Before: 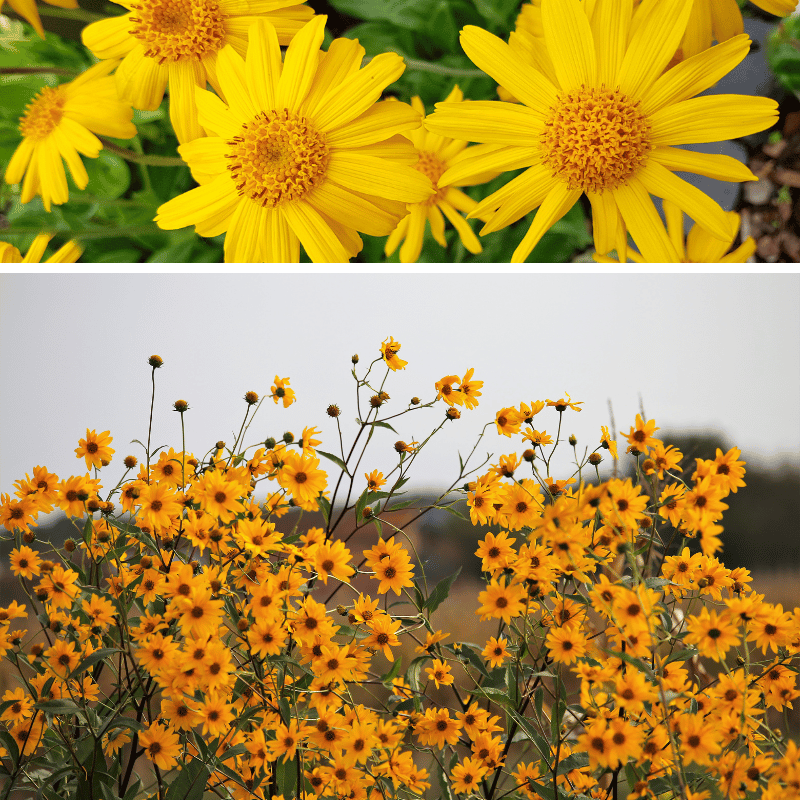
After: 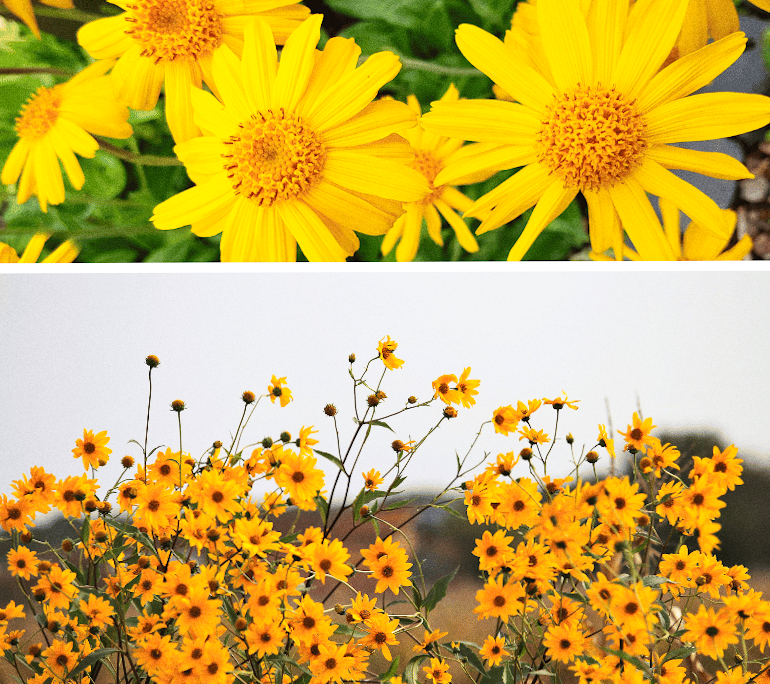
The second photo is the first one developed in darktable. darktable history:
crop and rotate: angle 0.2°, left 0.275%, right 3.127%, bottom 14.18%
contrast brightness saturation: contrast 0.2, brightness 0.15, saturation 0.14
grain: coarseness 0.09 ISO
